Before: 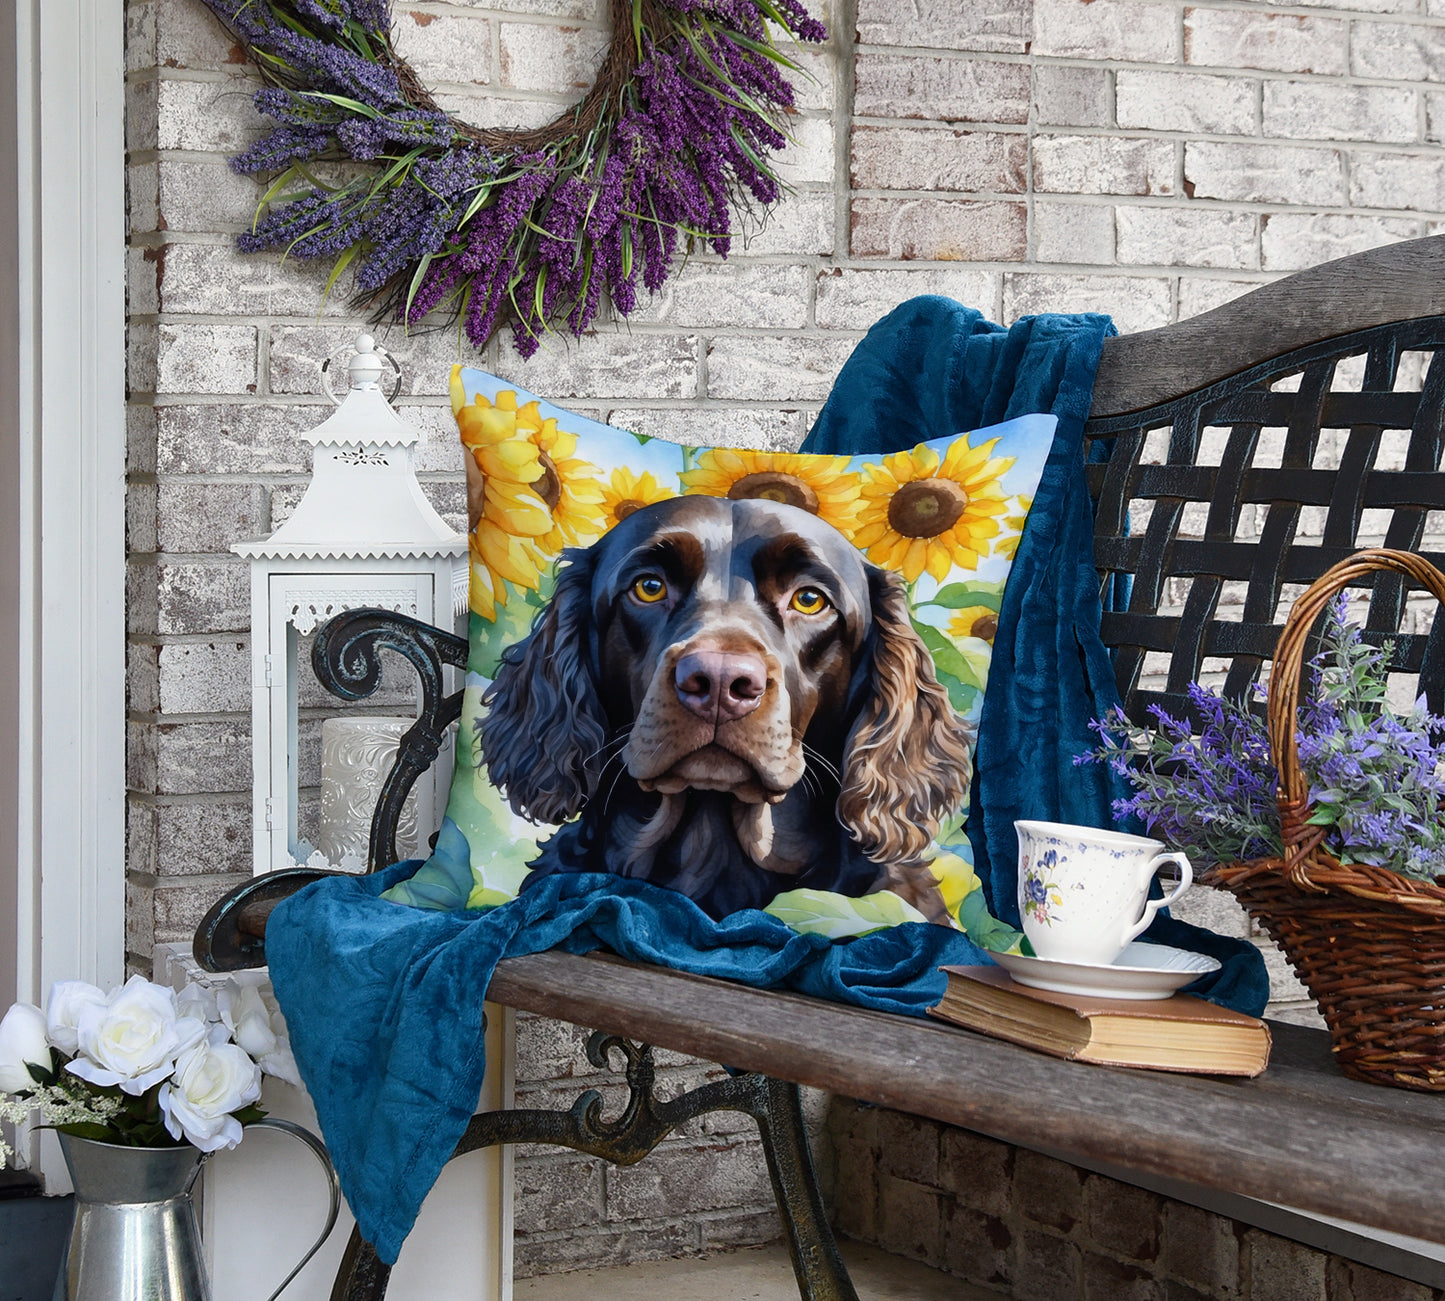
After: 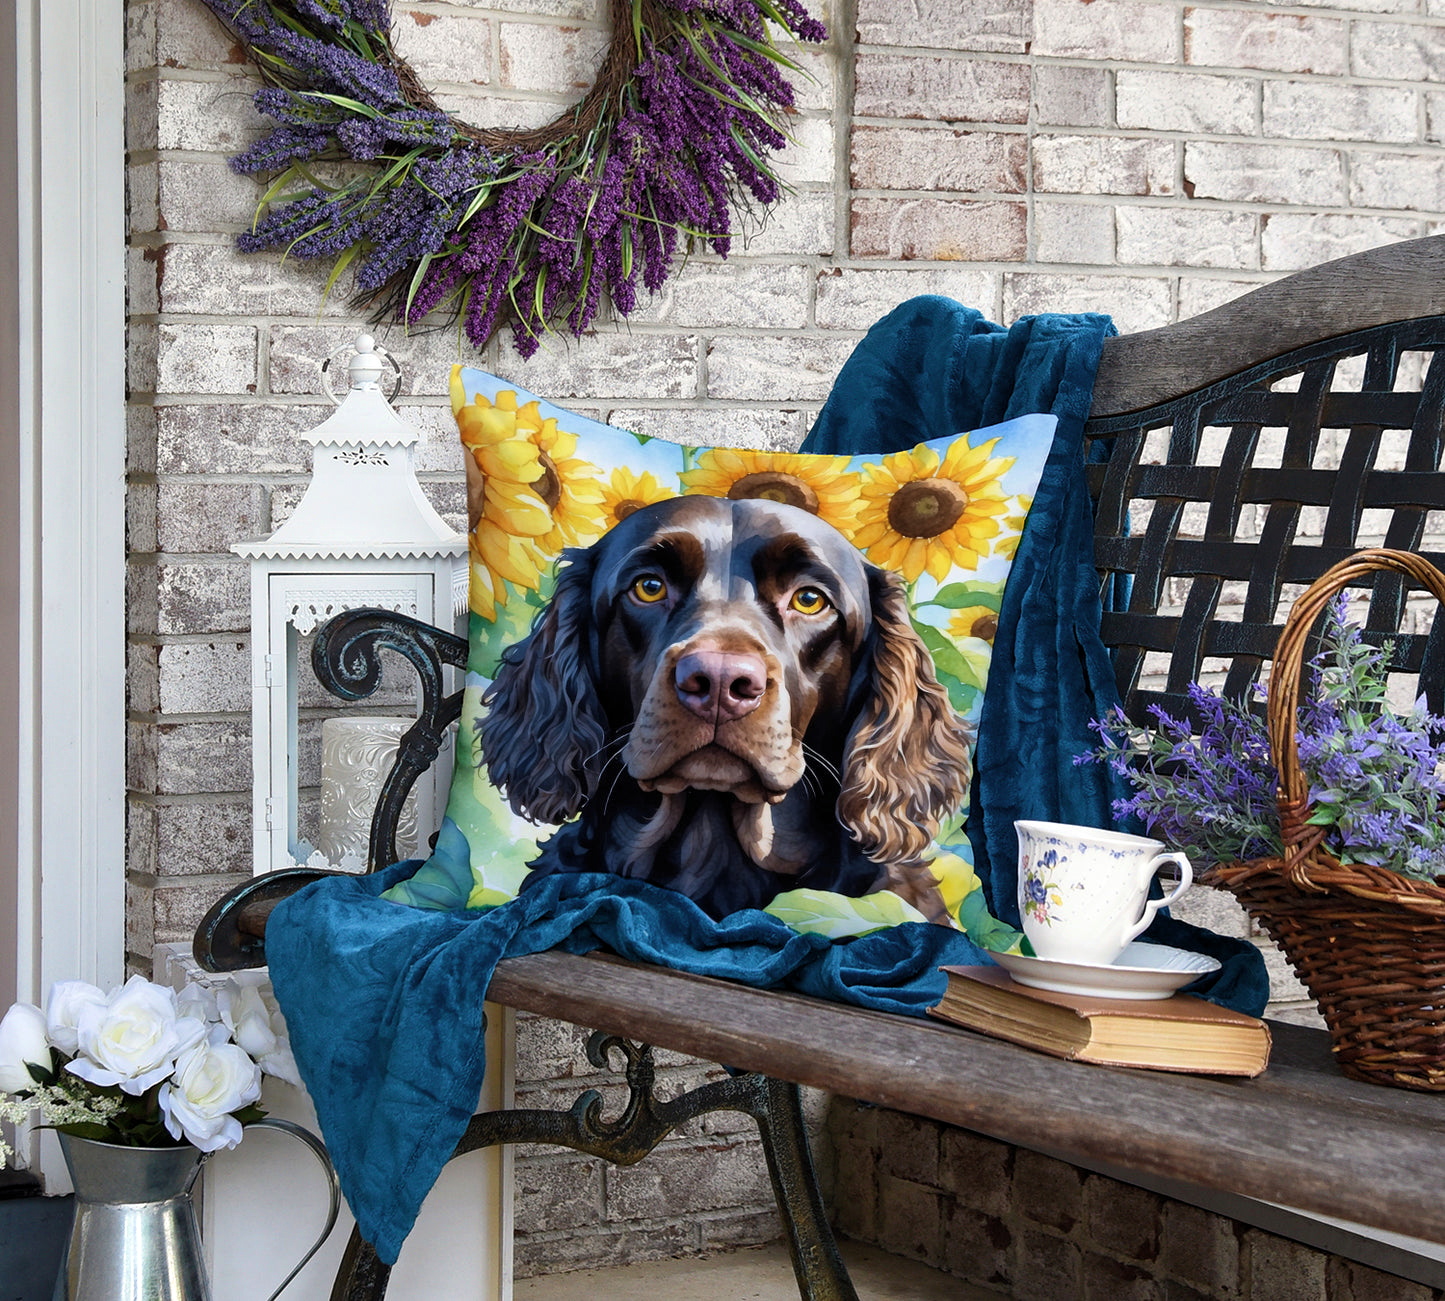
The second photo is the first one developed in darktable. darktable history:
levels: levels [0.016, 0.492, 0.969]
velvia: on, module defaults
contrast brightness saturation: saturation -0.062
